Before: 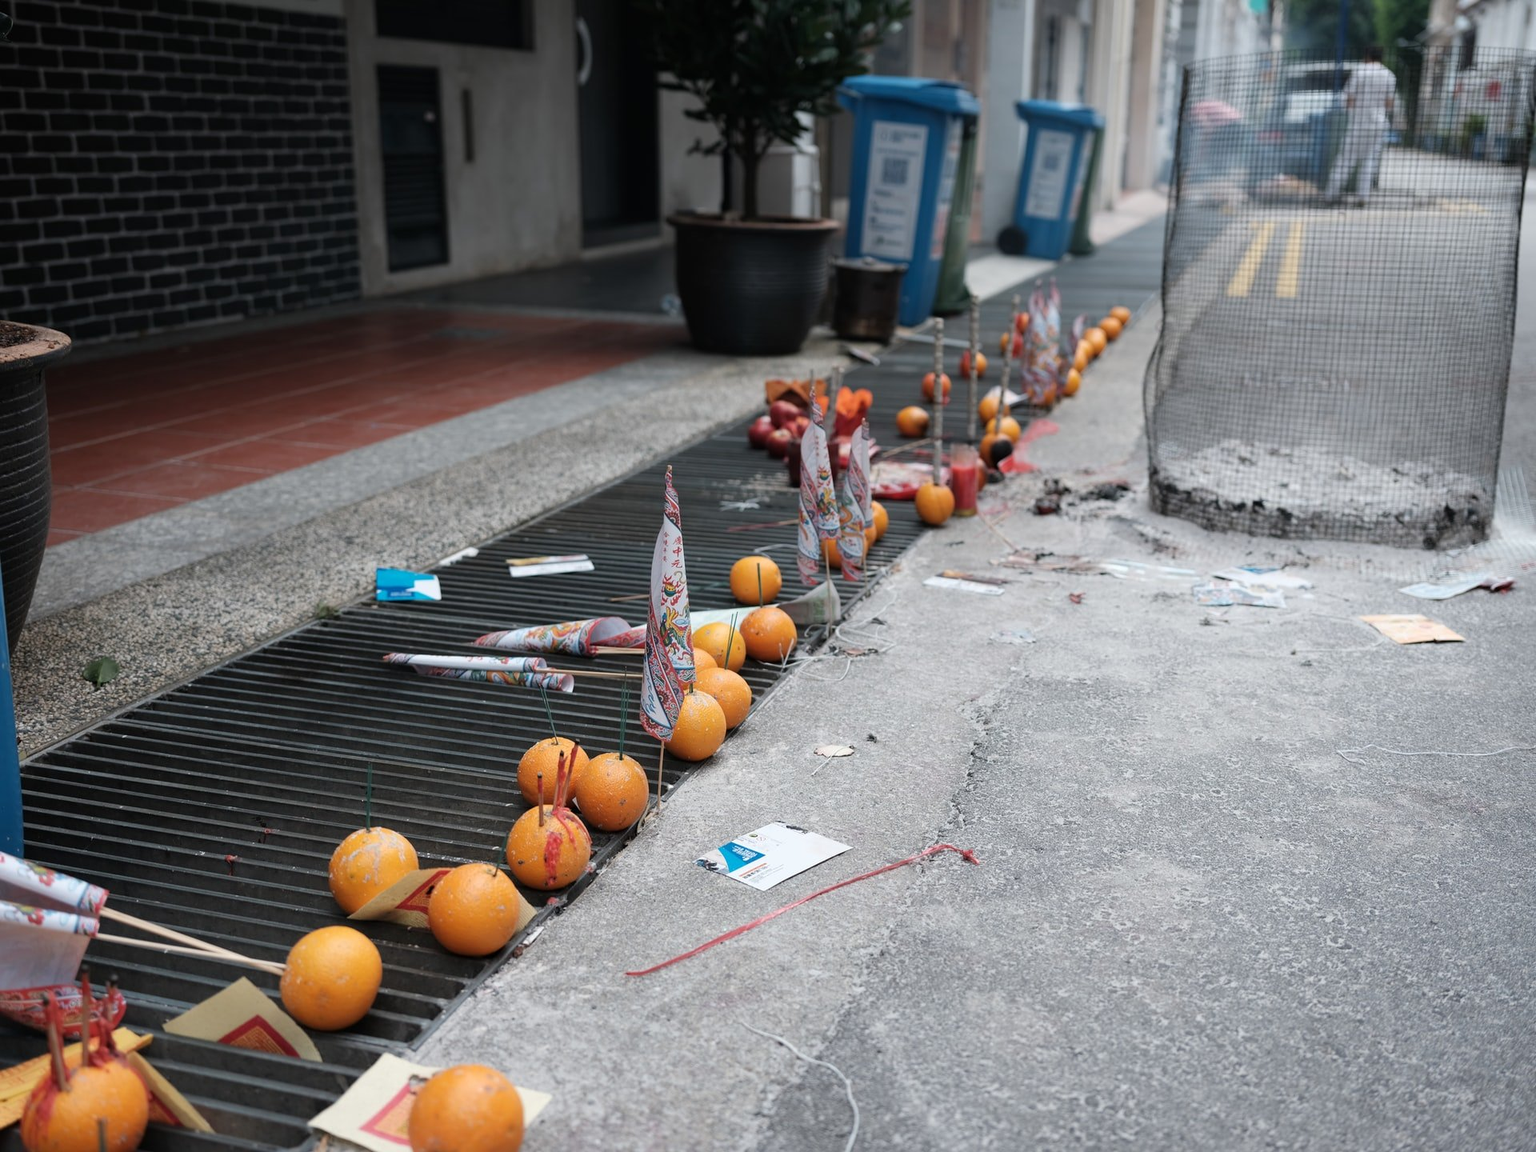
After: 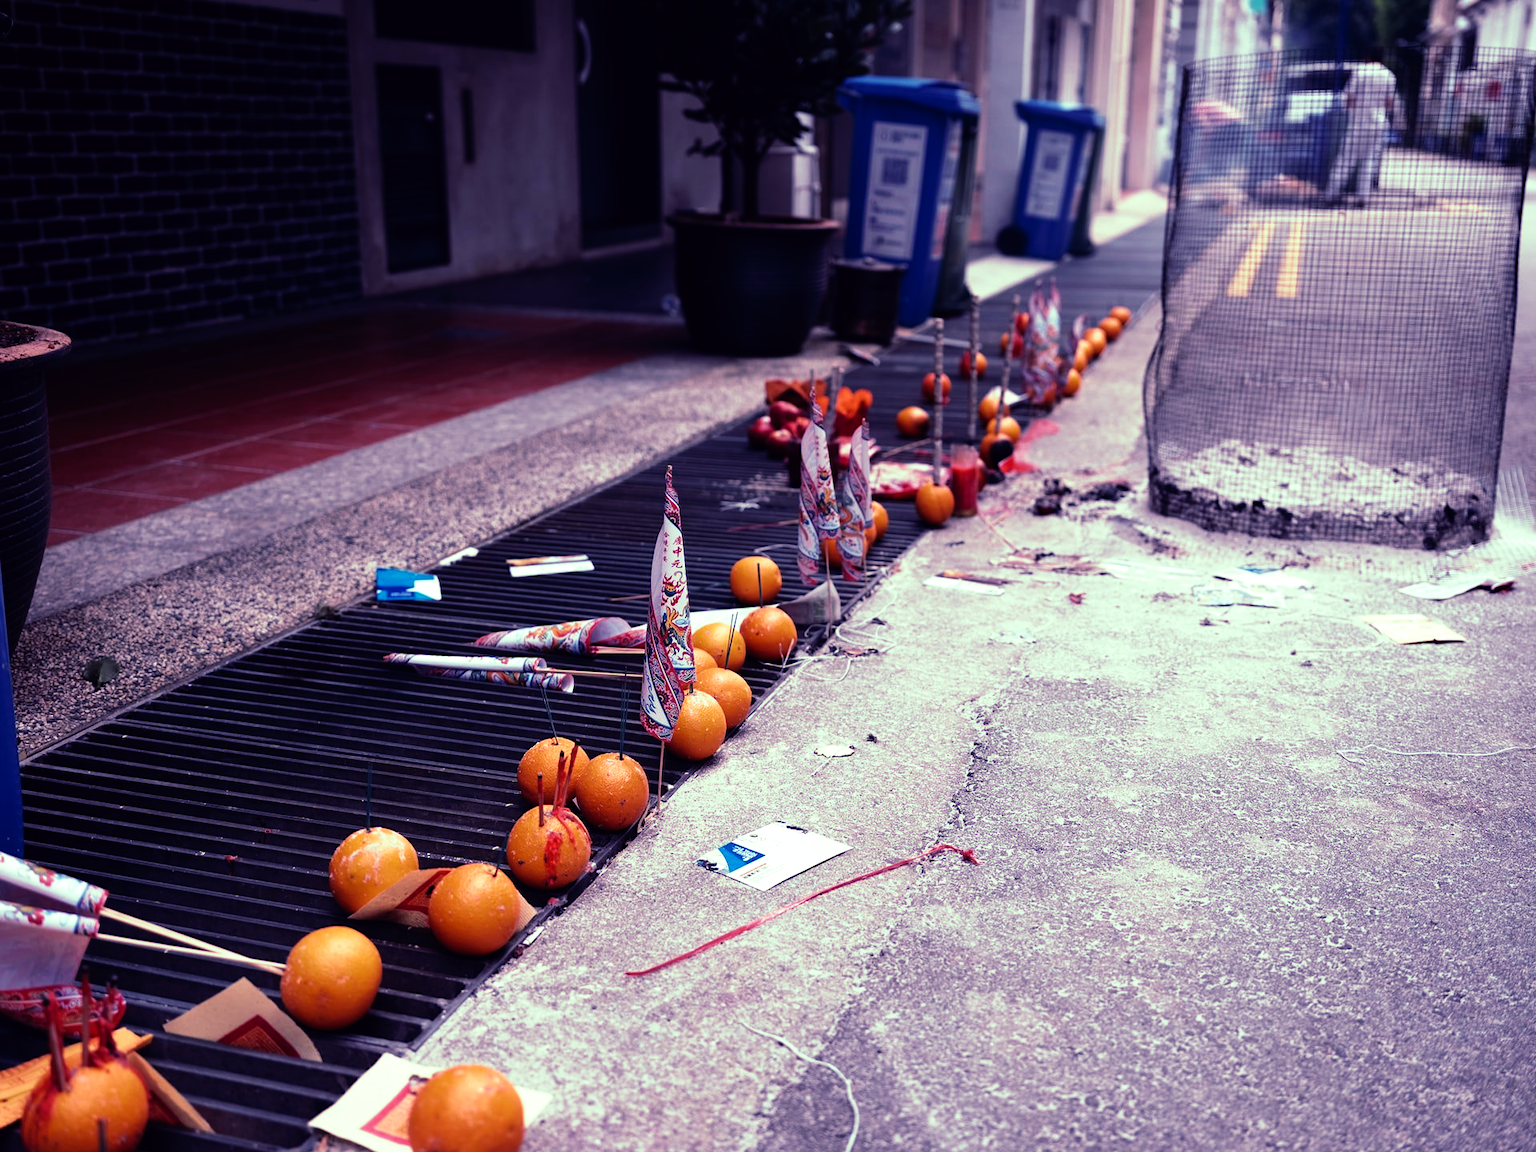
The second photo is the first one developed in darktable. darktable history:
tone curve: curves: ch0 [(0, 0) (0.003, 0.001) (0.011, 0.002) (0.025, 0.002) (0.044, 0.006) (0.069, 0.01) (0.1, 0.017) (0.136, 0.023) (0.177, 0.038) (0.224, 0.066) (0.277, 0.118) (0.335, 0.185) (0.399, 0.264) (0.468, 0.365) (0.543, 0.475) (0.623, 0.606) (0.709, 0.759) (0.801, 0.923) (0.898, 0.999) (1, 1)], preserve colors none
color look up table: target L [84.34, 86.42, 82.74, 78.23, 77.36, 77.55, 69.22, 68.08, 60.23, 41.47, 39.39, 38.21, 17.09, 200.01, 96.96, 84.39, 73.1, 69.47, 70.18, 70.78, 58.17, 56.4, 56.41, 54.58, 46.26, 45.15, 32.41, 12.81, 83.65, 67.43, 62.96, 58.28, 54.43, 54.29, 40.75, 41.17, 45.77, 40.78, 33.6, 28.73, 28.69, 9.947, 79.24, 80.65, 72.5, 59.29, 52.54, 29.31, 4.425], target a [-9.094, -8.614, -12.67, -37.15, -45.33, 0.31, -38.28, -25.23, -31.85, -25.01, -6.179, -5.887, -14.93, 0, -28.84, -4.584, 16.76, 17.88, 15.74, 11.11, 50.19, 52.29, 33.78, 50.97, 26.58, 19.54, 34.38, 18.2, 3.775, 24.65, 44.77, 56.1, 41.82, 55.65, 41.15, 36.54, 44.47, 9.029, 34.36, 36.45, 38.94, 27.39, -28.9, -17.82, -27.93, -7.792, 7.64, 18.81, 7.235], target b [33.14, 0.604, 54.03, 11.43, 47.15, 51.56, 37.26, 15.32, 37.22, 20.48, 22.11, -12.28, 5.419, 0, 18.5, 17.26, 5.412, 41.37, 21.57, 0.403, 7.297, 46.89, 3.822, 34.92, 29.05, 7.174, 34.92, 11.44, -3.695, -25.6, -19.28, -17.93, -13.83, -47.08, -64.91, -48.51, 8.017, -14.13, -16.83, -52.8, -52.86, -35.14, -11.8, -7.653, -1.388, -10.48, -31.84, -40.01, -22.83], num patches 49
